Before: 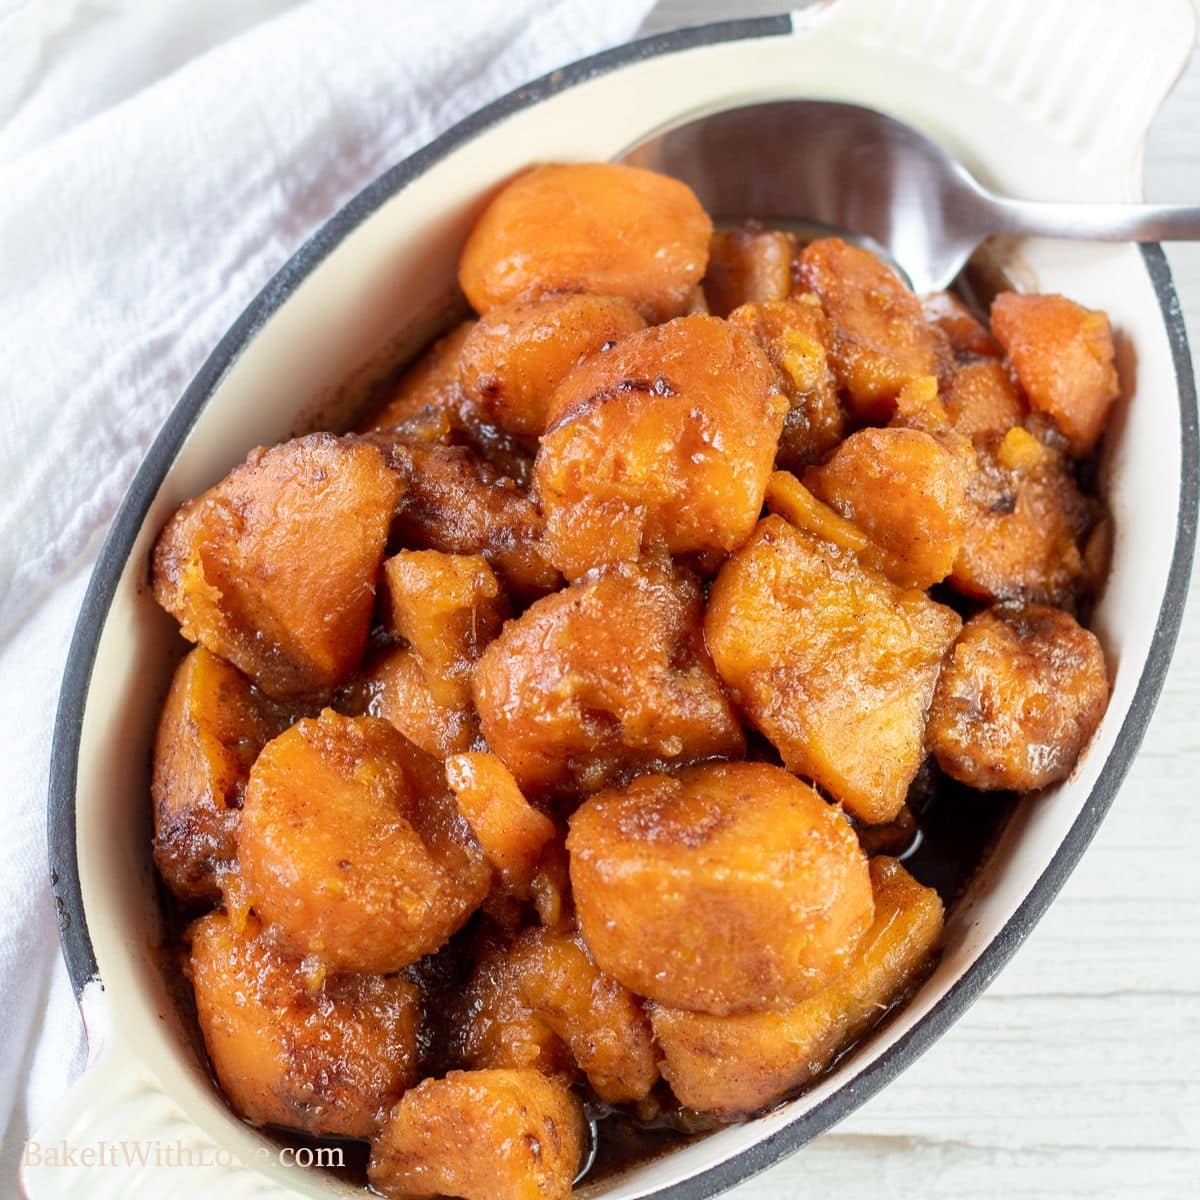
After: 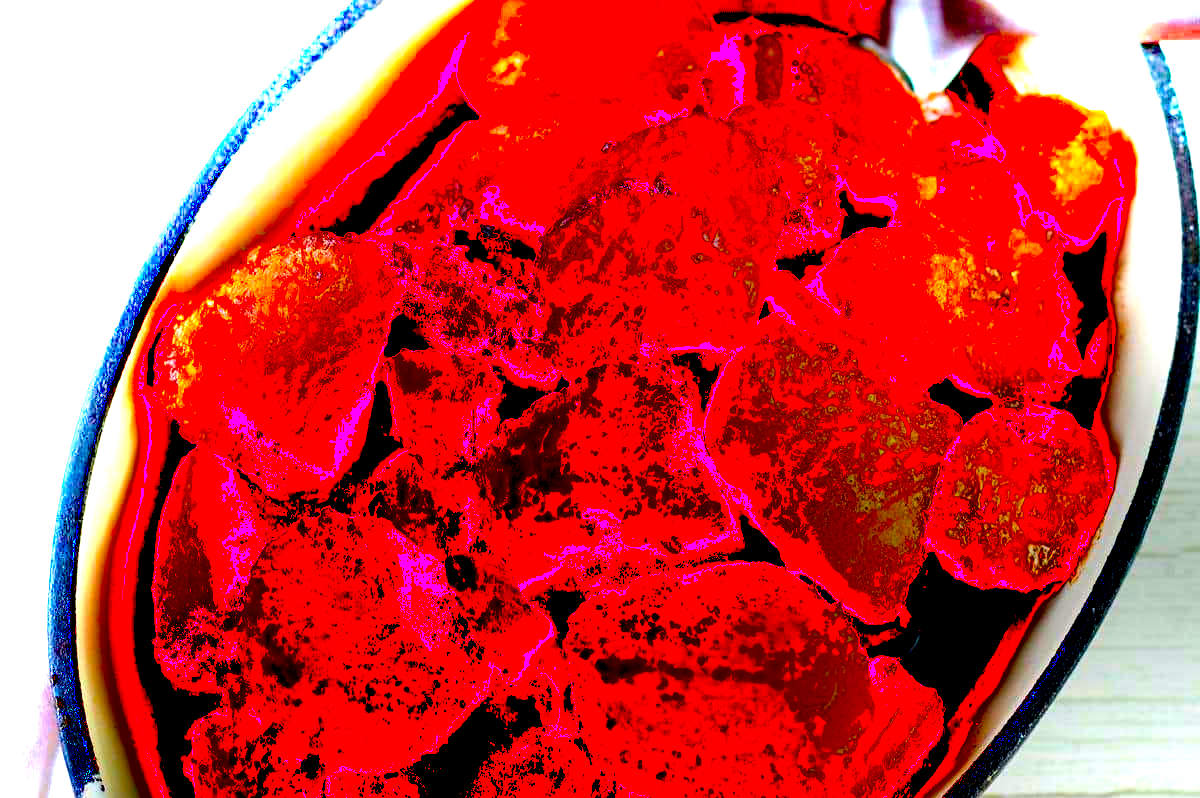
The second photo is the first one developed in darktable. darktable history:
tone equalizer: -8 EV -0.417 EV, -7 EV -0.389 EV, -6 EV -0.333 EV, -5 EV -0.222 EV, -3 EV 0.222 EV, -2 EV 0.333 EV, -1 EV 0.389 EV, +0 EV 0.417 EV, edges refinement/feathering 500, mask exposure compensation -1.57 EV, preserve details no
local contrast: on, module defaults
exposure: black level correction 0.1, exposure 3 EV, compensate highlight preservation false
crop: top 16.727%, bottom 16.727%
